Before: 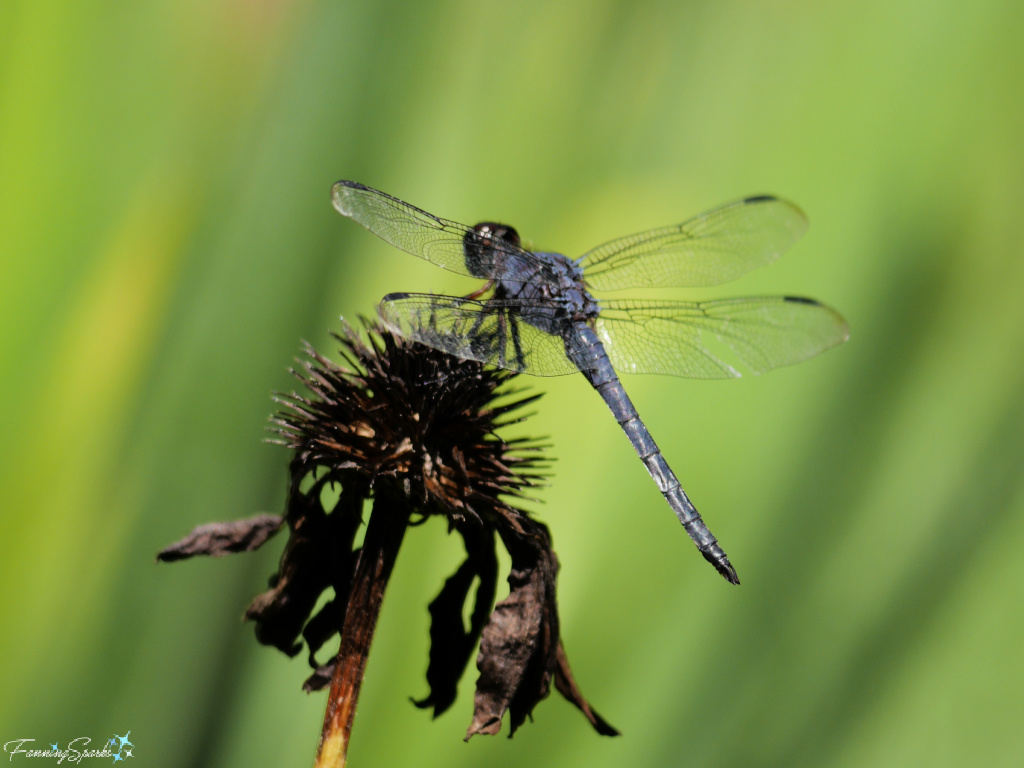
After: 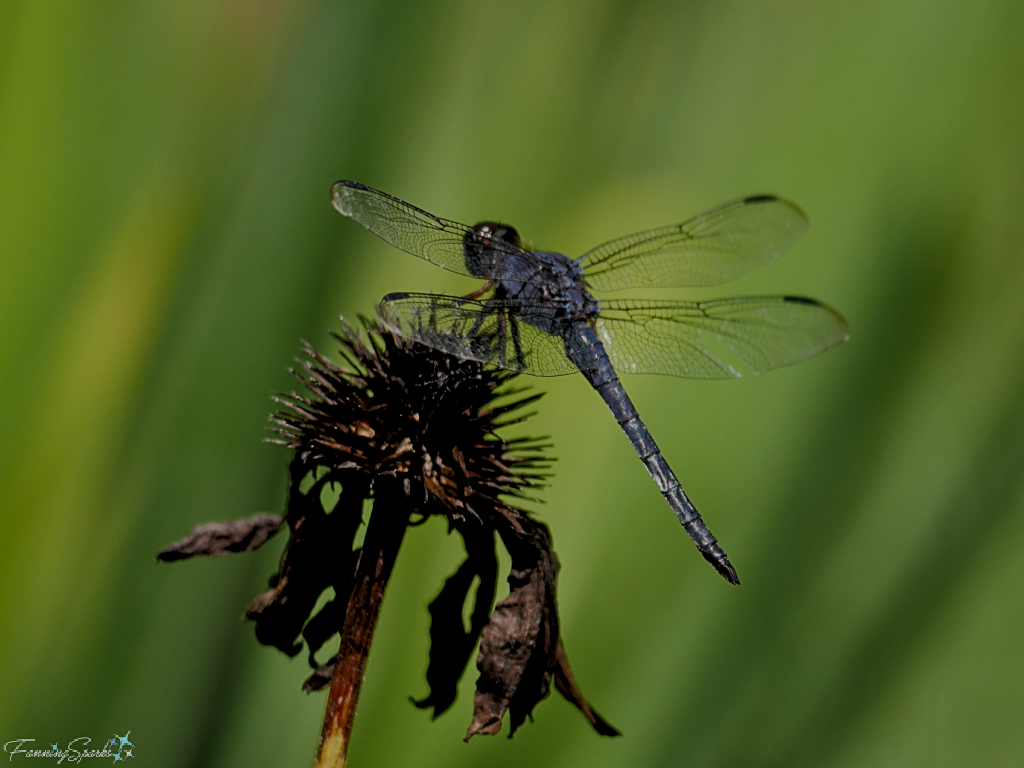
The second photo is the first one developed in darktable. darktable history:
local contrast: on, module defaults
sharpen: amount 0.49
tone equalizer: -8 EV -0.014 EV, -7 EV 0.008 EV, -6 EV -0.008 EV, -5 EV 0.008 EV, -4 EV -0.04 EV, -3 EV -0.231 EV, -2 EV -0.643 EV, -1 EV -0.975 EV, +0 EV -0.942 EV
tone curve: curves: ch0 [(0, 0) (0.003, 0.002) (0.011, 0.009) (0.025, 0.02) (0.044, 0.035) (0.069, 0.055) (0.1, 0.08) (0.136, 0.109) (0.177, 0.142) (0.224, 0.179) (0.277, 0.222) (0.335, 0.268) (0.399, 0.329) (0.468, 0.409) (0.543, 0.495) (0.623, 0.579) (0.709, 0.669) (0.801, 0.767) (0.898, 0.885) (1, 1)], color space Lab, independent channels, preserve colors none
